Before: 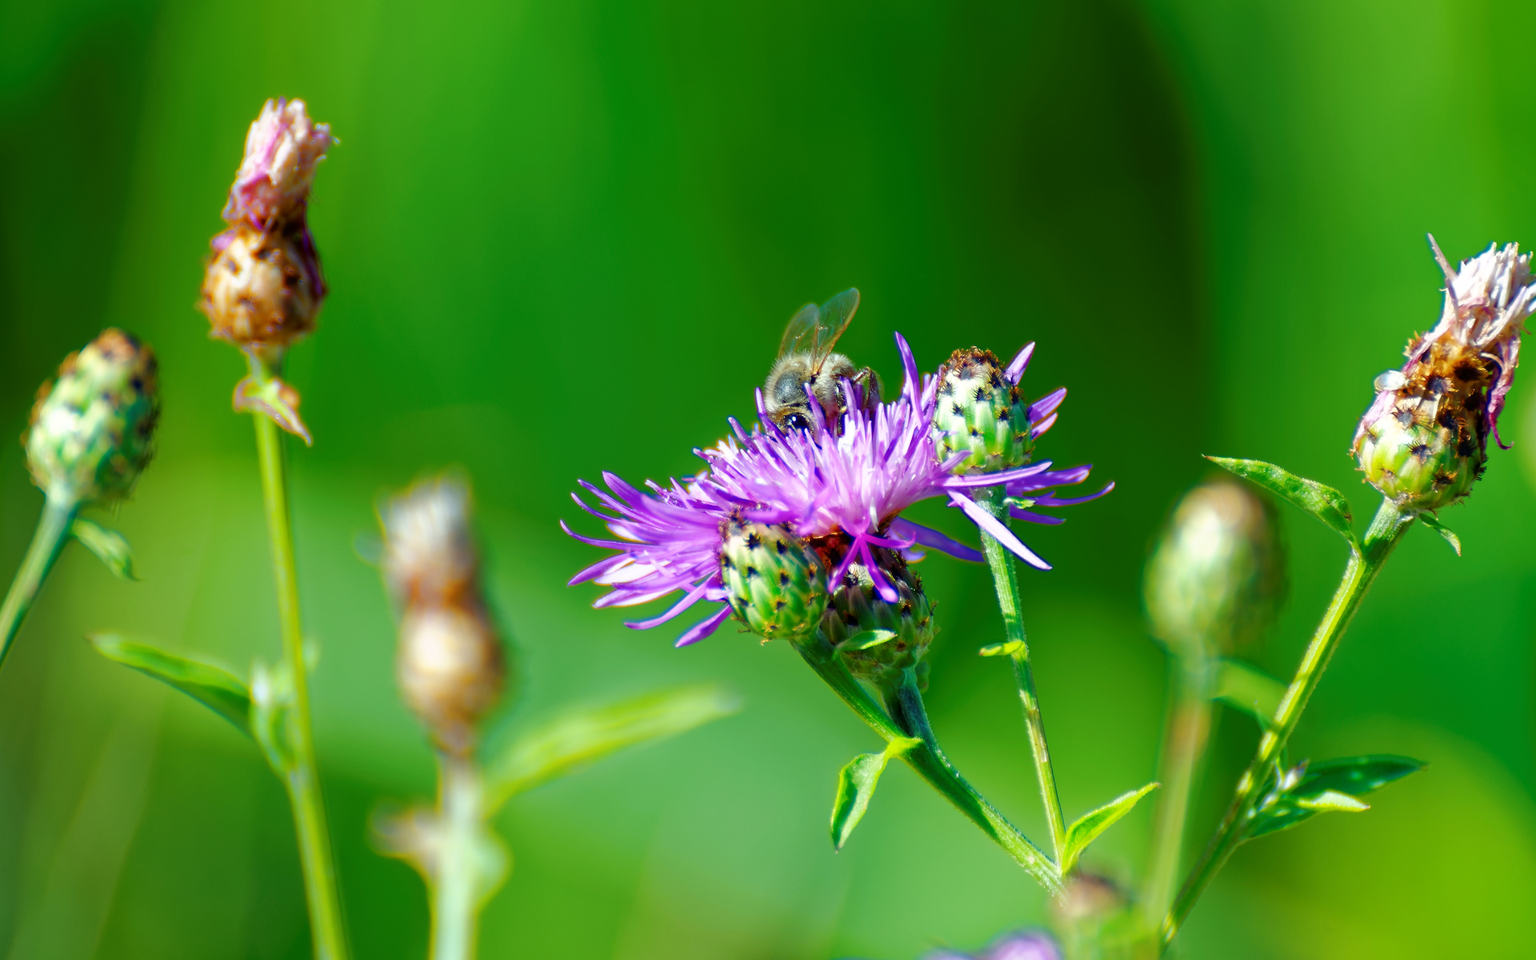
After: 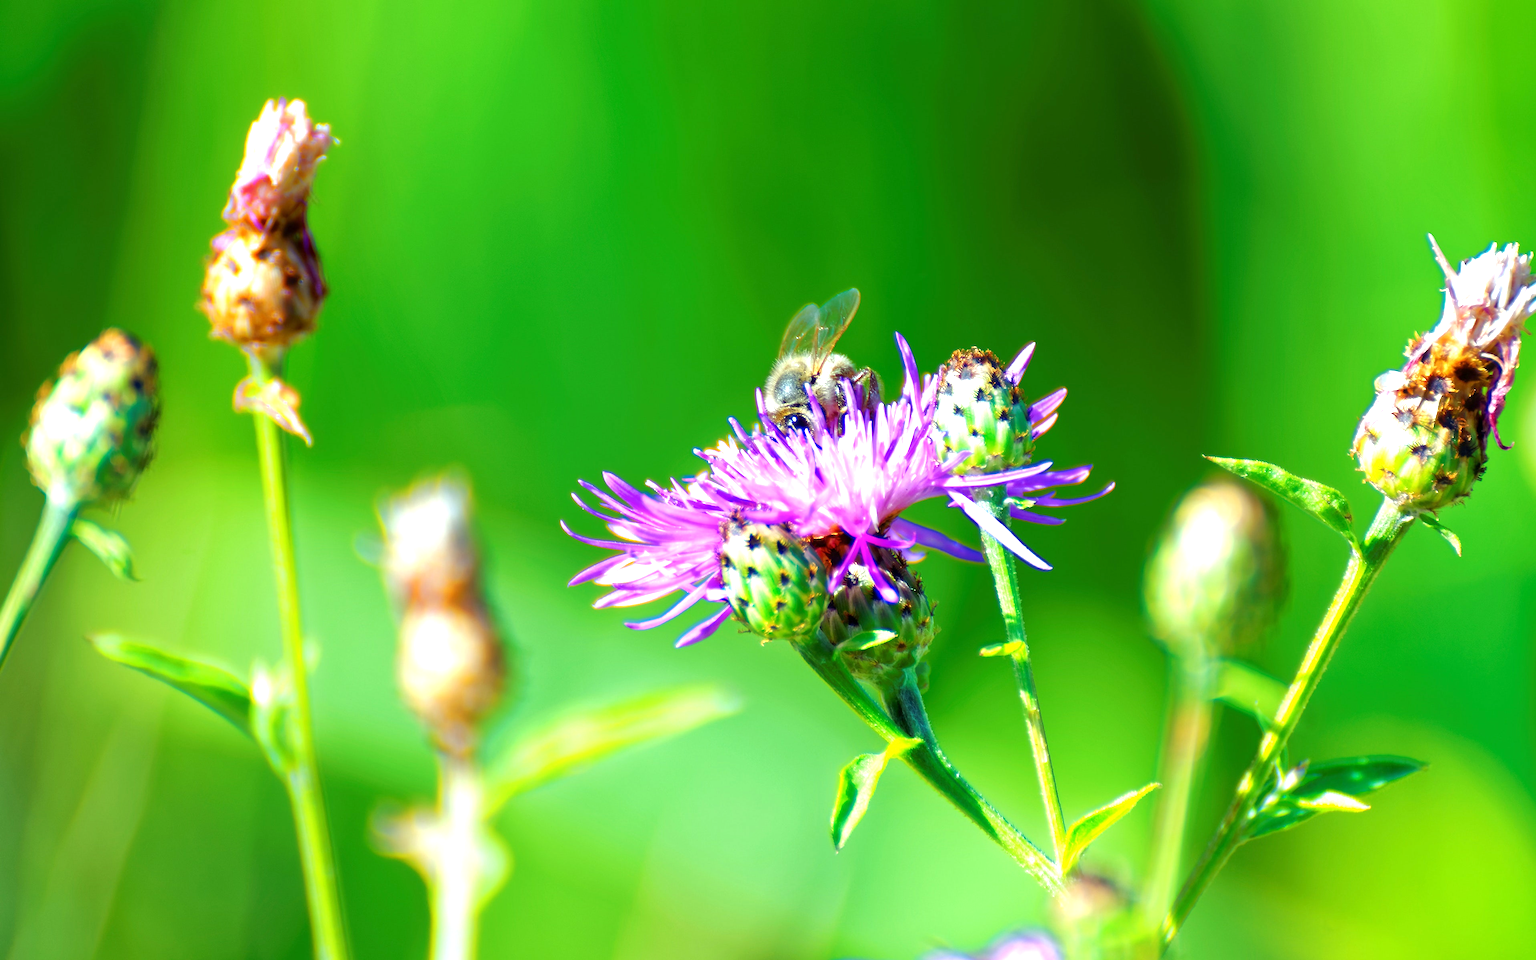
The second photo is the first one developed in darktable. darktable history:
exposure: exposure 0.95 EV, compensate exposure bias true, compensate highlight preservation false
